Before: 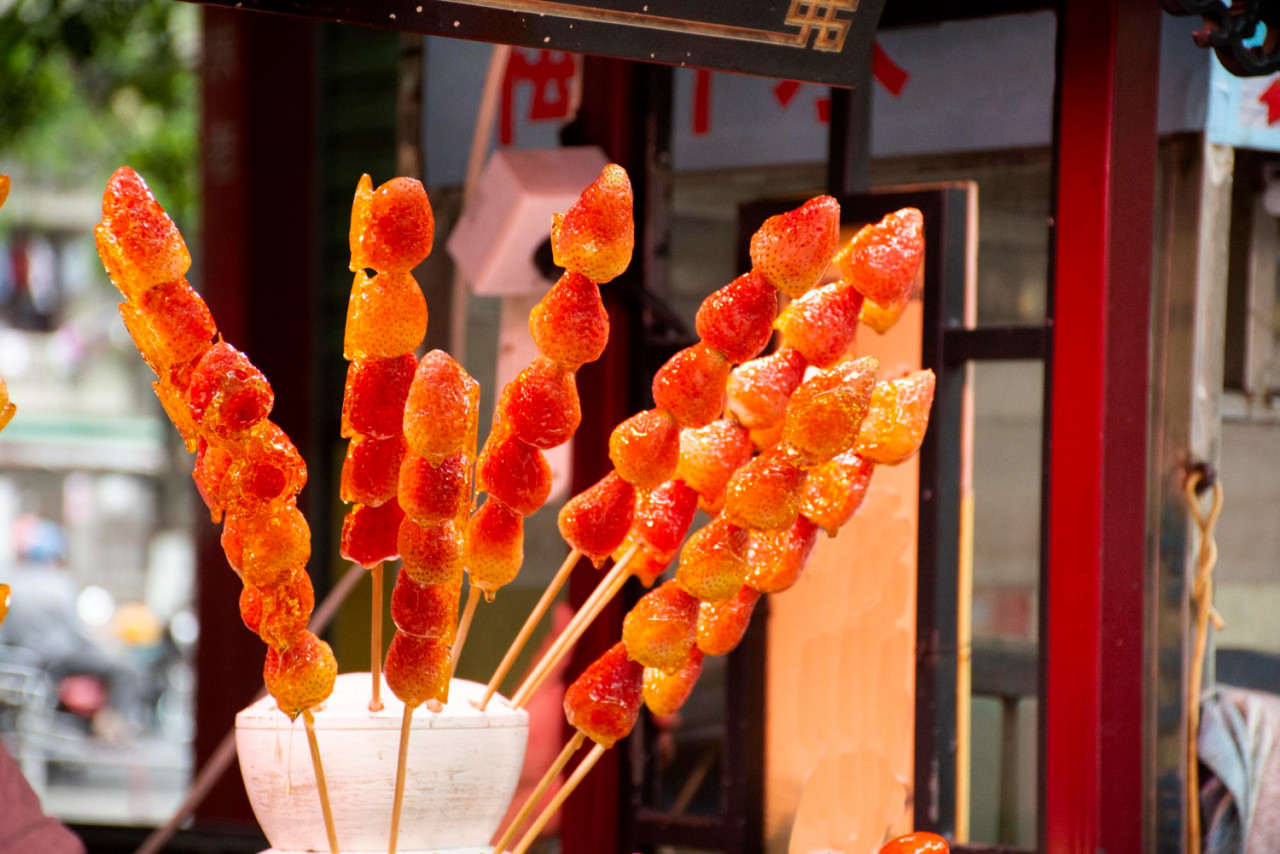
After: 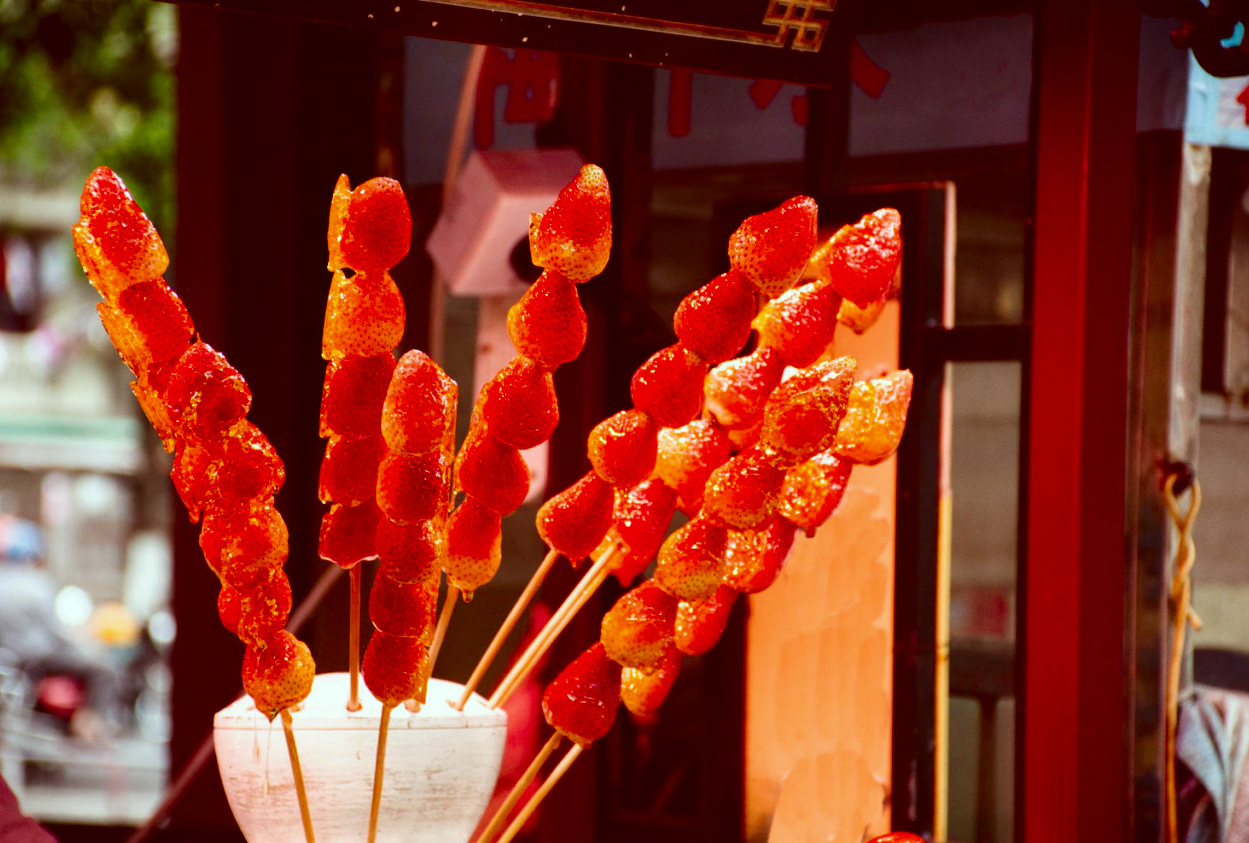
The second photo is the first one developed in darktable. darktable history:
contrast brightness saturation: contrast 0.13, brightness -0.24, saturation 0.14
tone equalizer: on, module defaults
color correction: highlights a* -7.23, highlights b* -0.161, shadows a* 20.08, shadows b* 11.73
crop and rotate: left 1.774%, right 0.633%, bottom 1.28%
